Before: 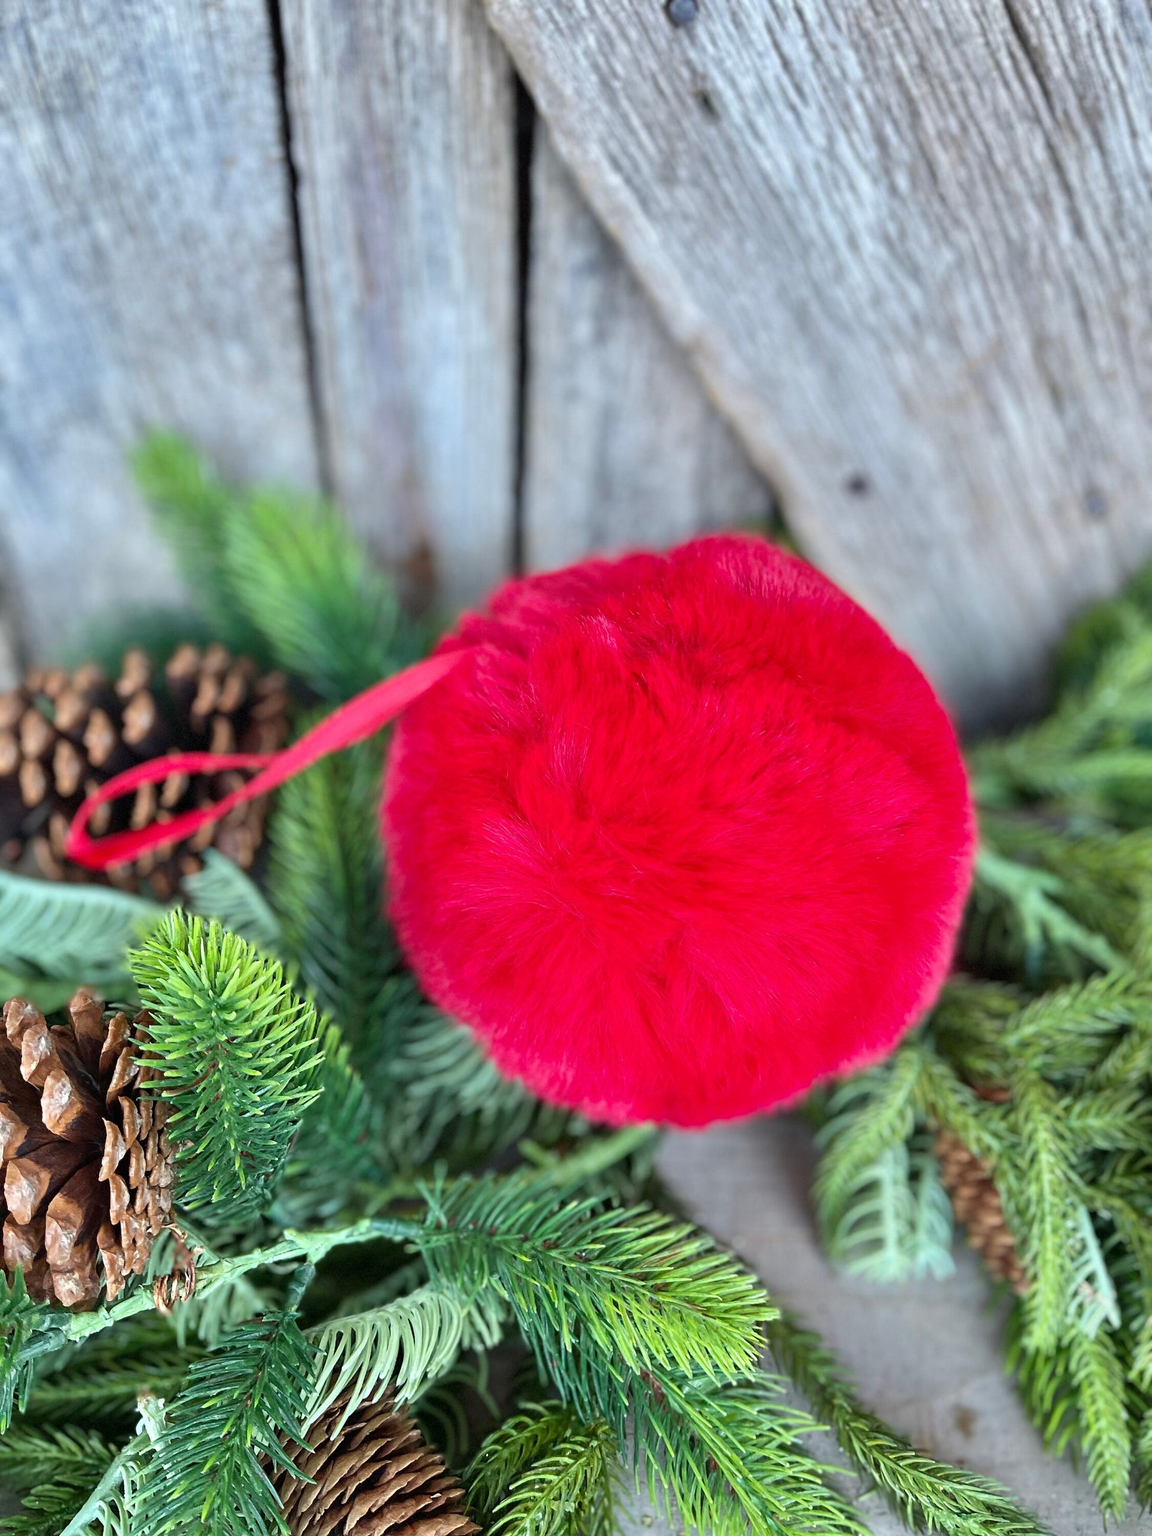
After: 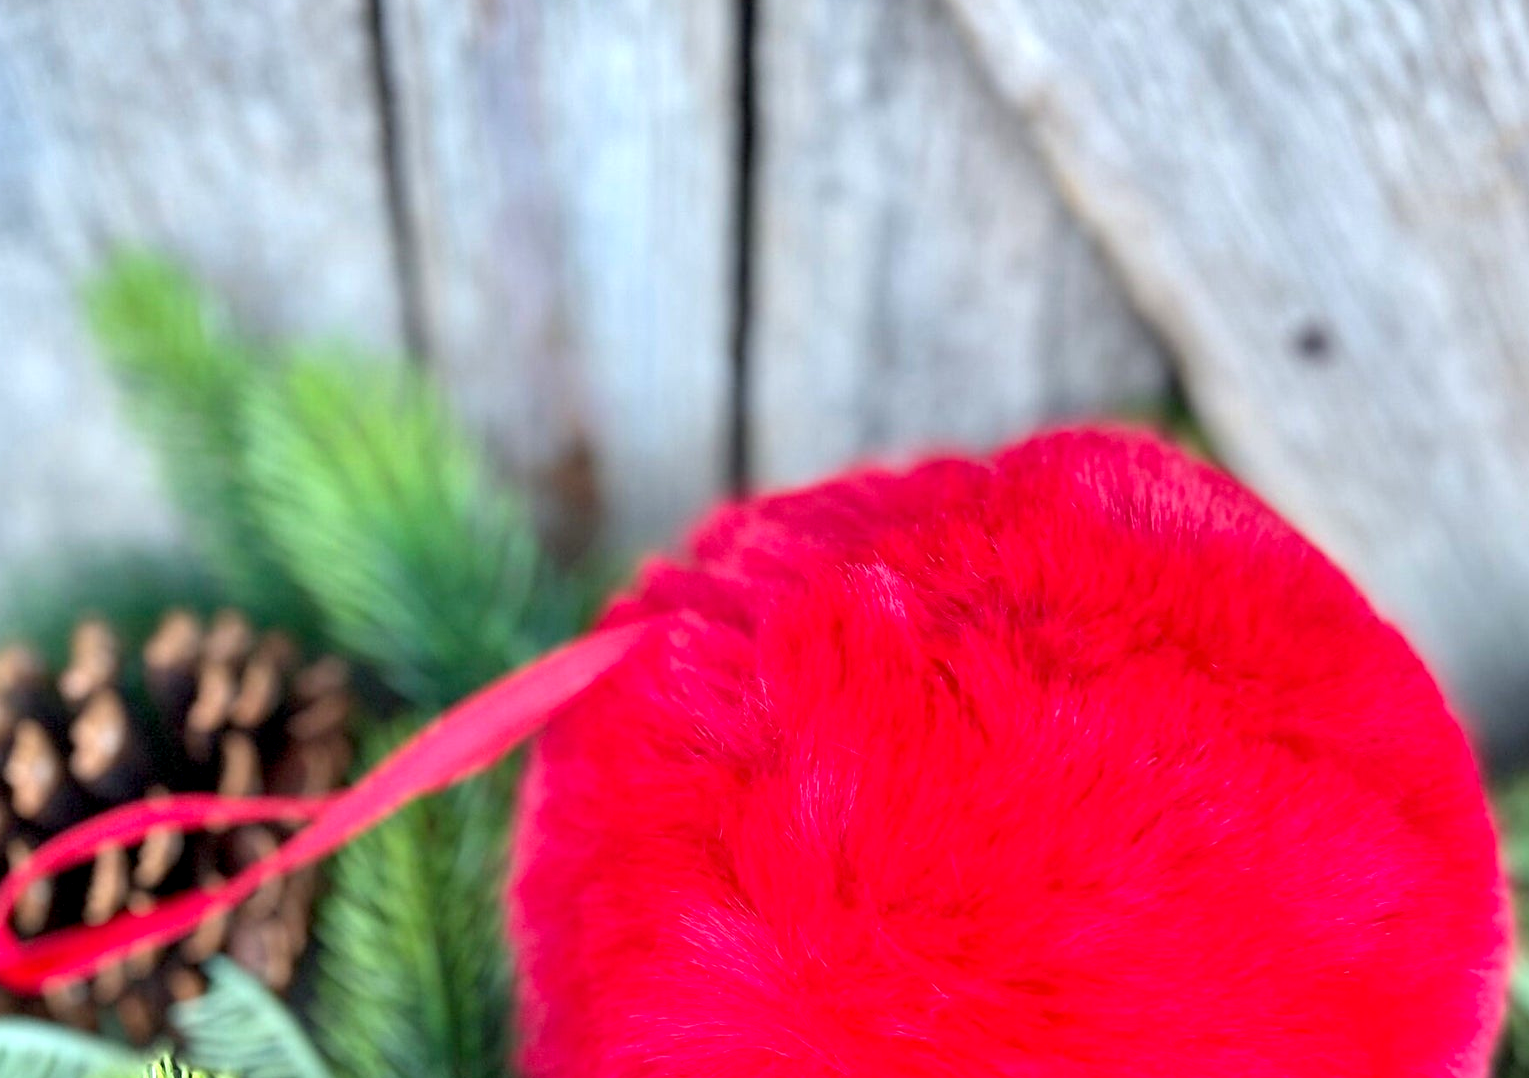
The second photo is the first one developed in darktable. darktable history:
exposure: black level correction 0.005, exposure 0.417 EV, compensate highlight preservation false
crop: left 7.036%, top 18.398%, right 14.379%, bottom 40.043%
